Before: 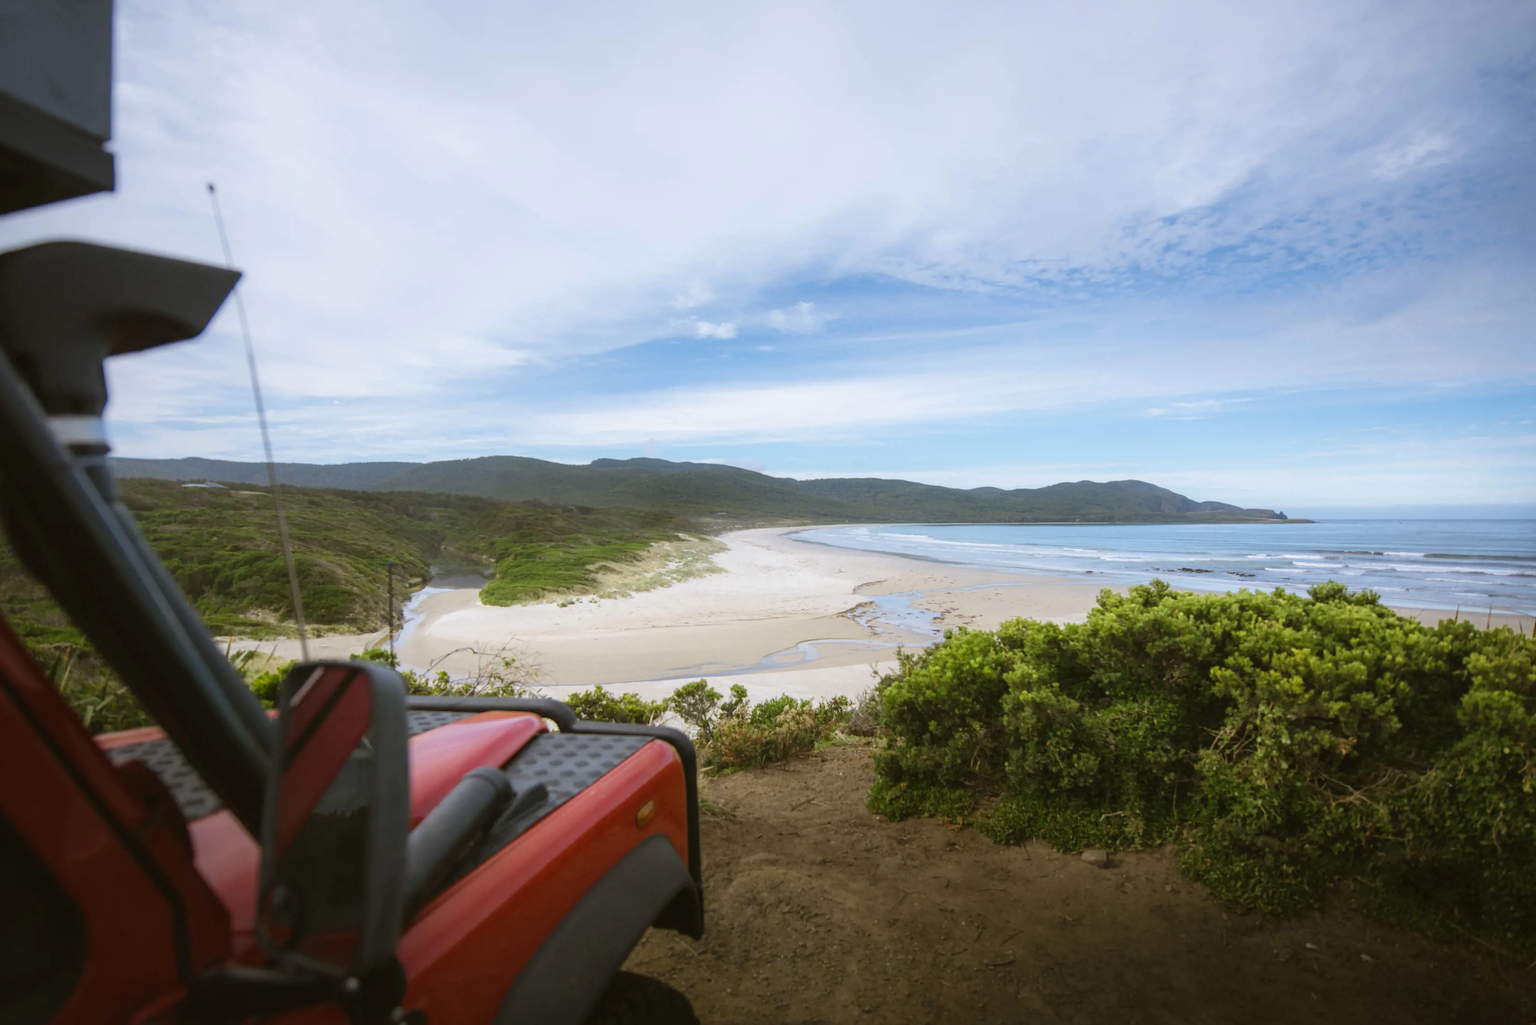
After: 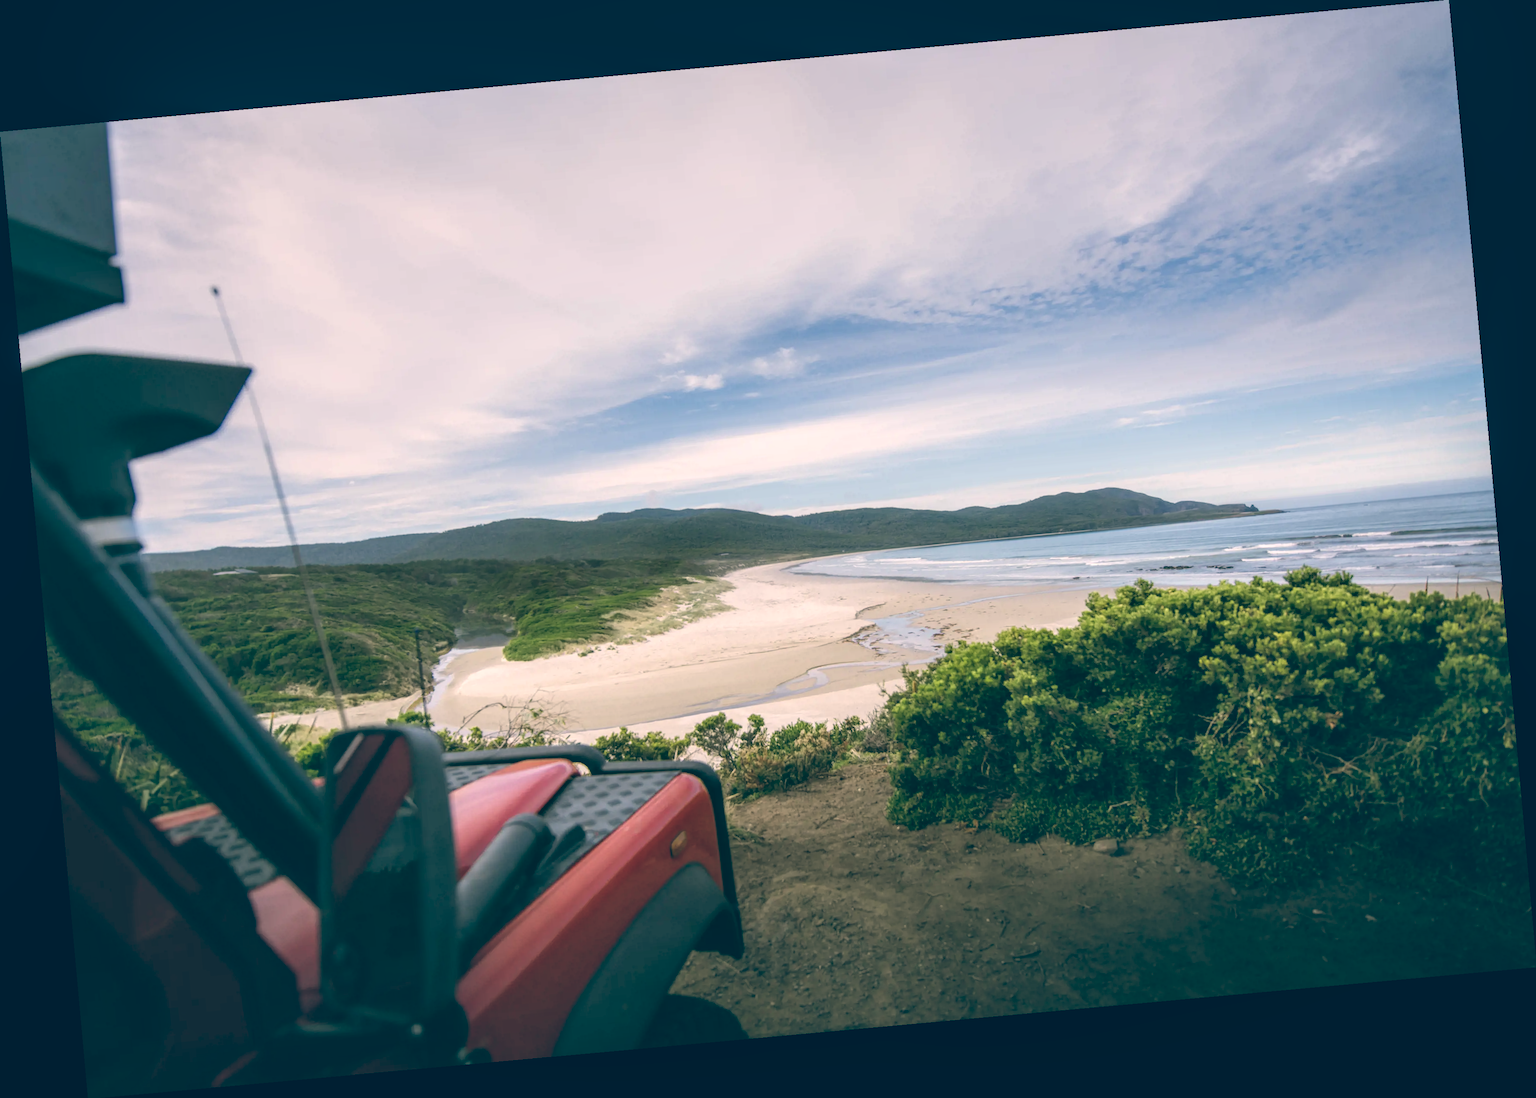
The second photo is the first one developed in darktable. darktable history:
rotate and perspective: rotation -5.2°, automatic cropping off
local contrast: detail 130%
color balance: lift [1.006, 0.985, 1.002, 1.015], gamma [1, 0.953, 1.008, 1.047], gain [1.076, 1.13, 1.004, 0.87]
